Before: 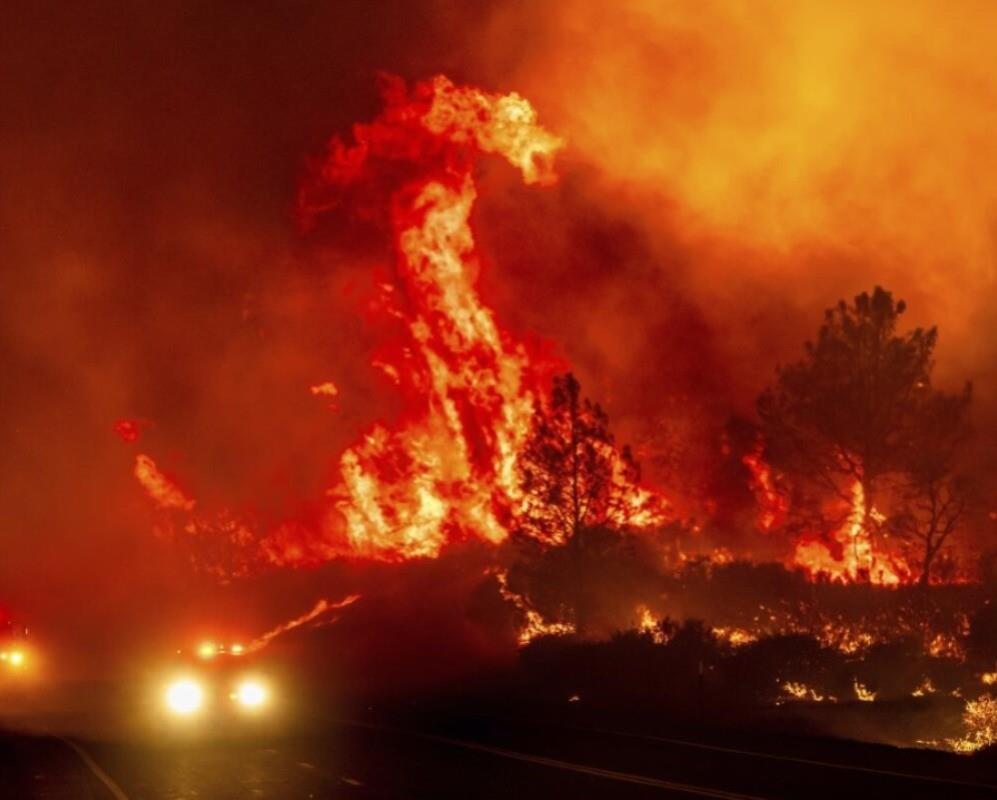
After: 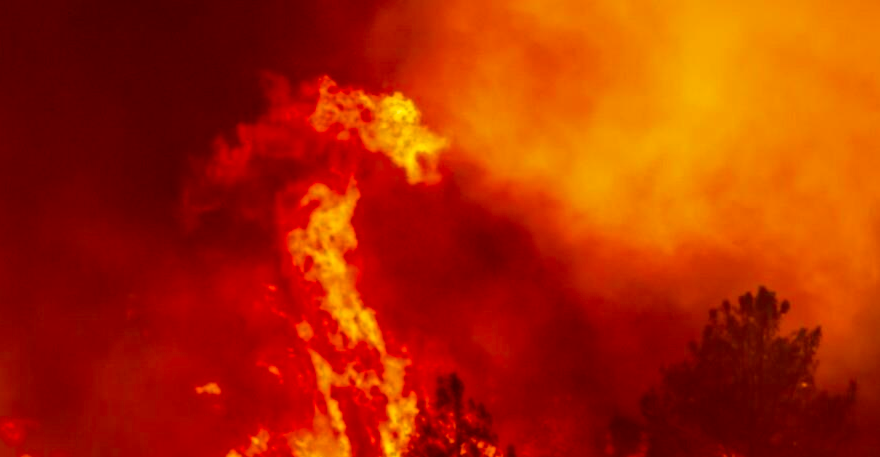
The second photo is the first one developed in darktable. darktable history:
crop and rotate: left 11.665%, bottom 42.85%
color balance rgb: power › chroma 1.547%, power › hue 26.93°, linear chroma grading › global chroma 41.857%, perceptual saturation grading › global saturation 25.363%
